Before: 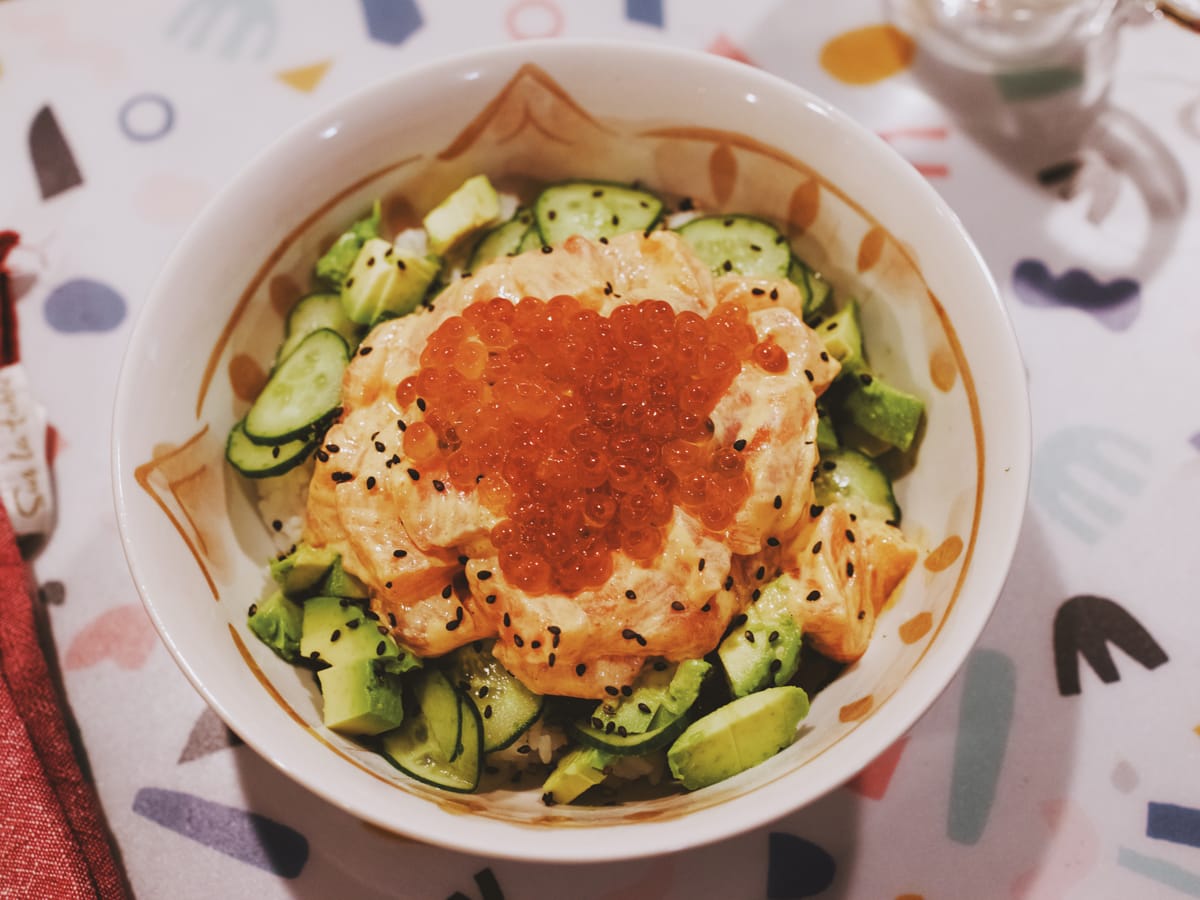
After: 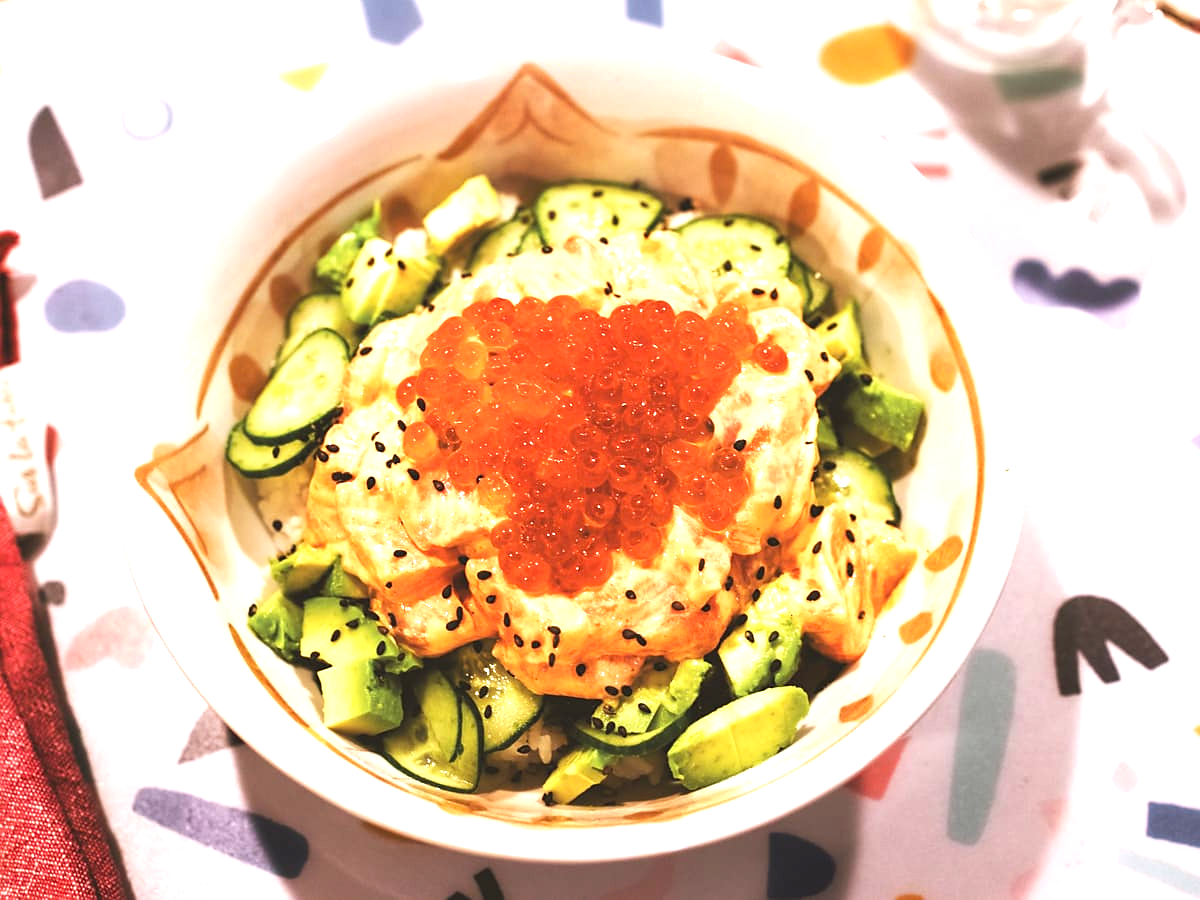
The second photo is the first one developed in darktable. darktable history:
sharpen: radius 1.497, amount 0.392, threshold 1.358
levels: levels [0, 0.352, 0.703]
